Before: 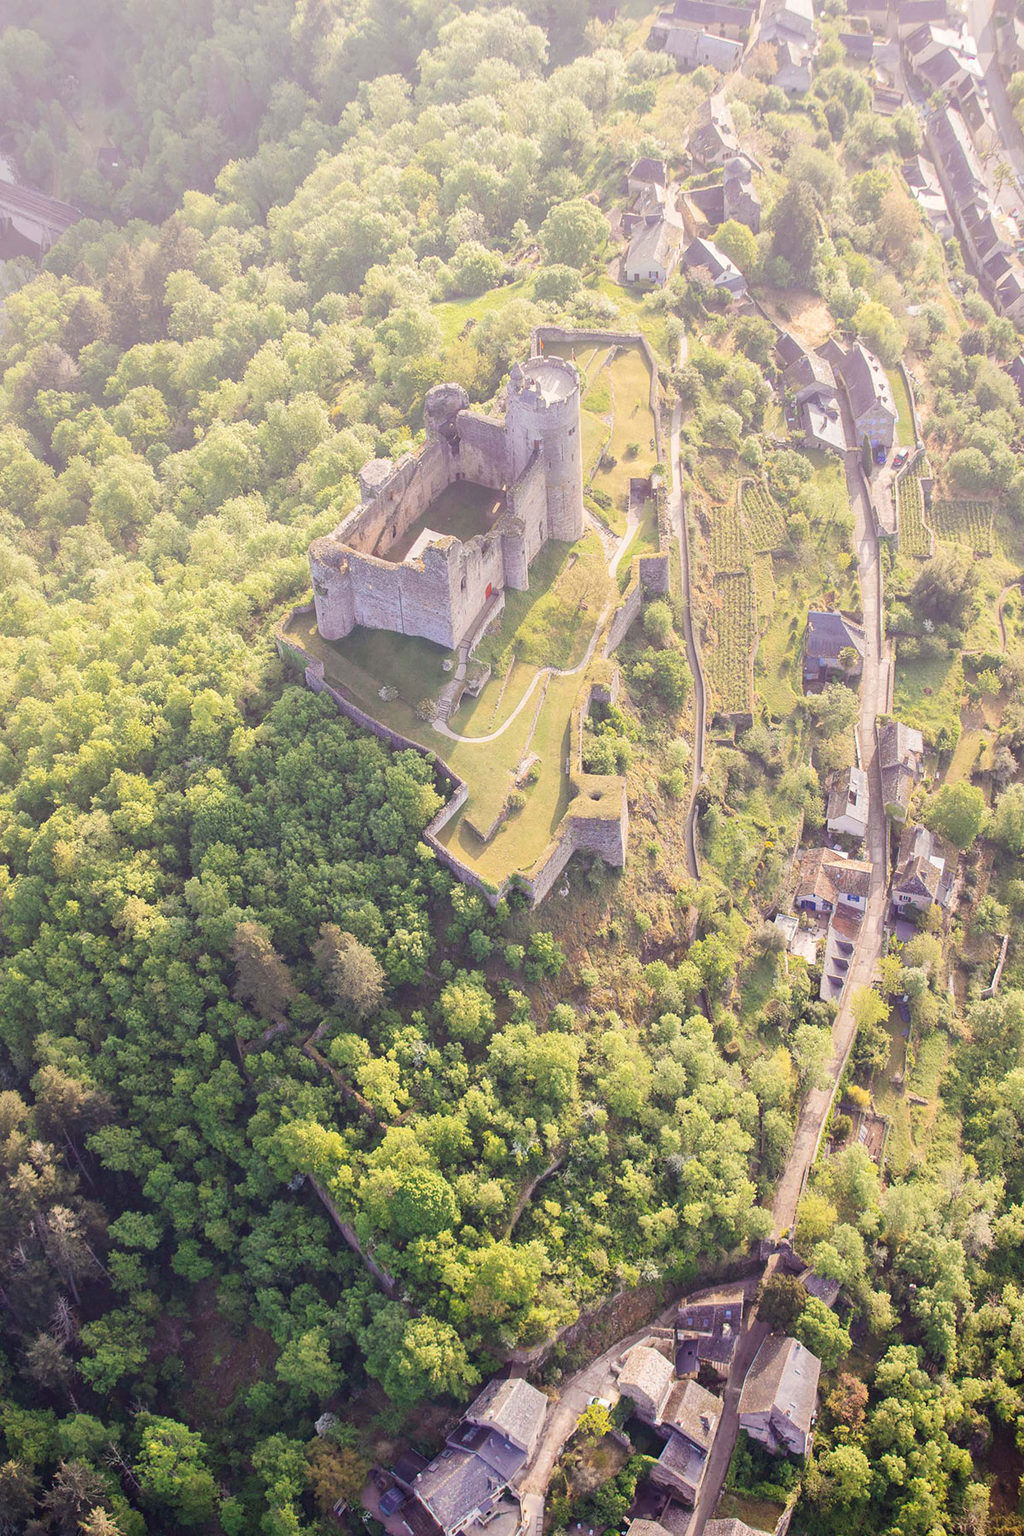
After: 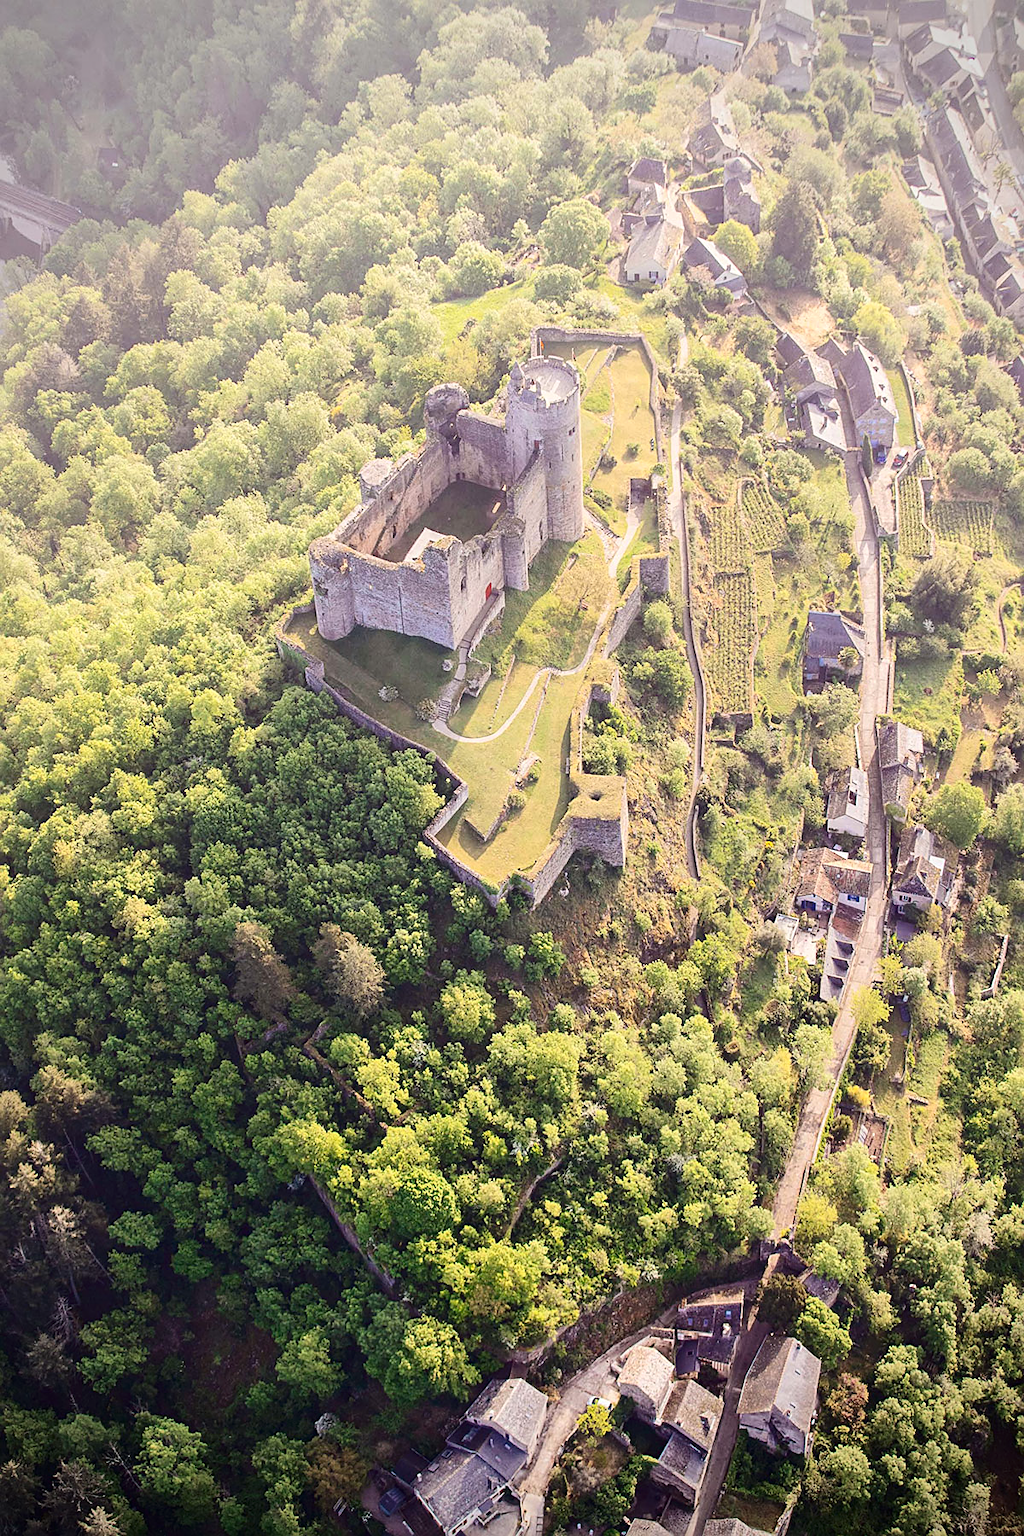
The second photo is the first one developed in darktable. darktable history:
vignetting: on, module defaults
contrast brightness saturation: contrast 0.2, brightness -0.11, saturation 0.1
sharpen: on, module defaults
